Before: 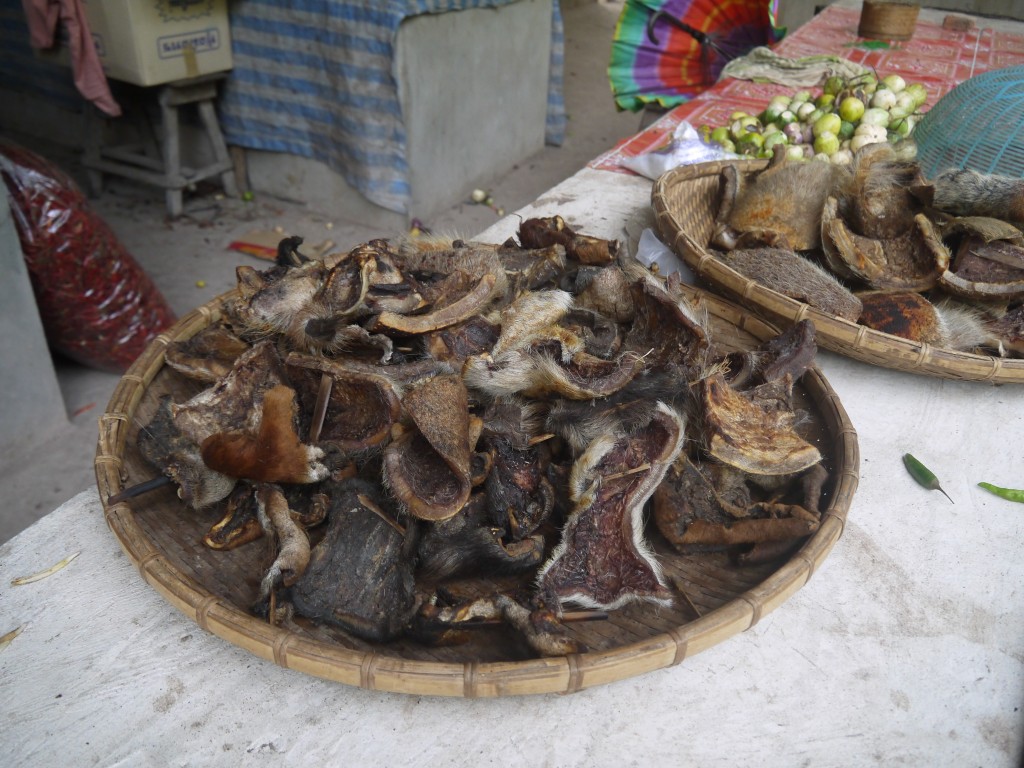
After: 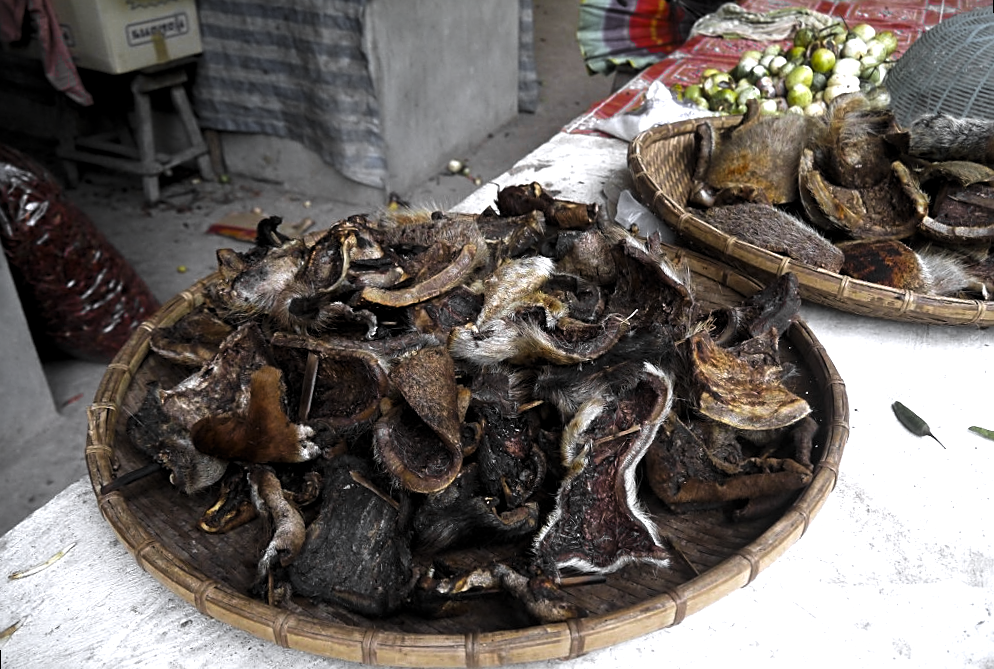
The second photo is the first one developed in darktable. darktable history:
exposure: exposure 0.566 EV, compensate highlight preservation false
contrast brightness saturation: saturation 0.18
crop and rotate: top 0%, bottom 5.097%
sharpen: on, module defaults
white balance: red 0.984, blue 1.059
rotate and perspective: rotation -3°, crop left 0.031, crop right 0.968, crop top 0.07, crop bottom 0.93
levels: levels [0.101, 0.578, 0.953]
color zones: curves: ch0 [(0.004, 0.388) (0.125, 0.392) (0.25, 0.404) (0.375, 0.5) (0.5, 0.5) (0.625, 0.5) (0.75, 0.5) (0.875, 0.5)]; ch1 [(0, 0.5) (0.125, 0.5) (0.25, 0.5) (0.375, 0.124) (0.524, 0.124) (0.645, 0.128) (0.789, 0.132) (0.914, 0.096) (0.998, 0.068)]
